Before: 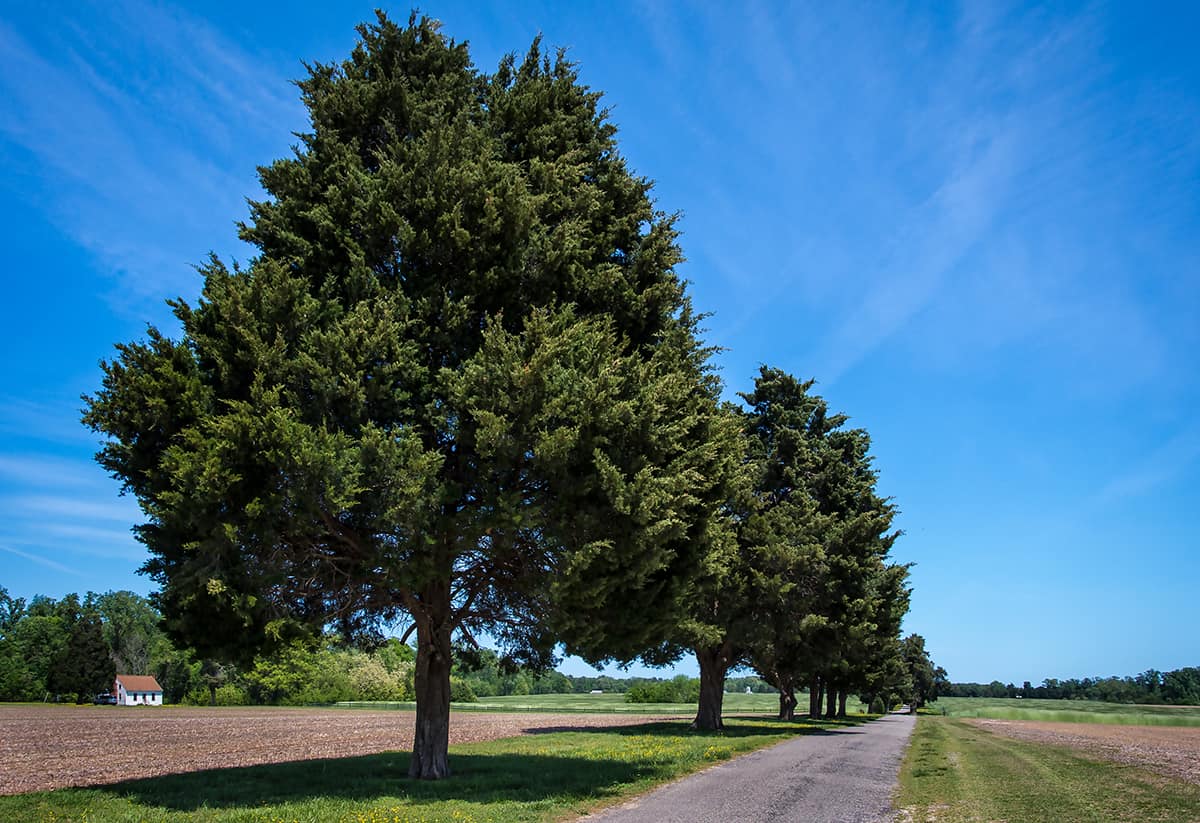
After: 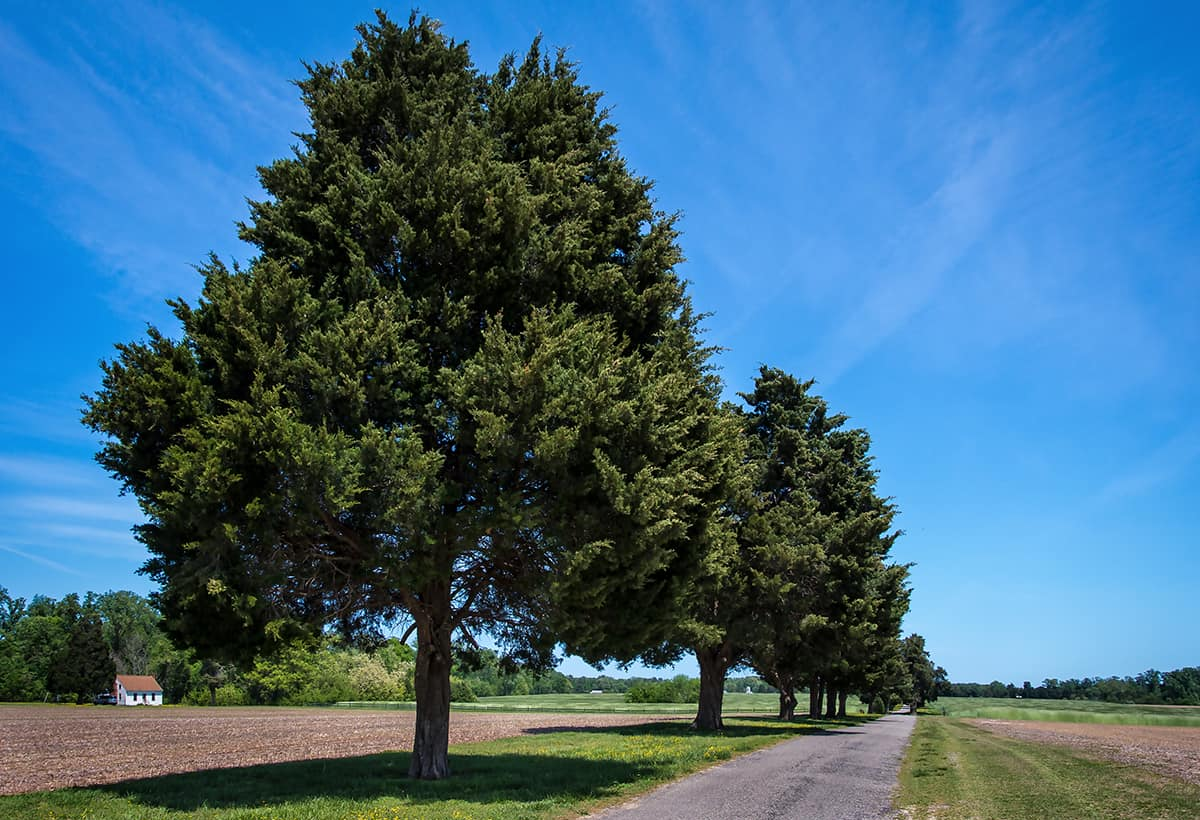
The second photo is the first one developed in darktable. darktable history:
color correction: saturation 0.99
crop: top 0.05%, bottom 0.098%
